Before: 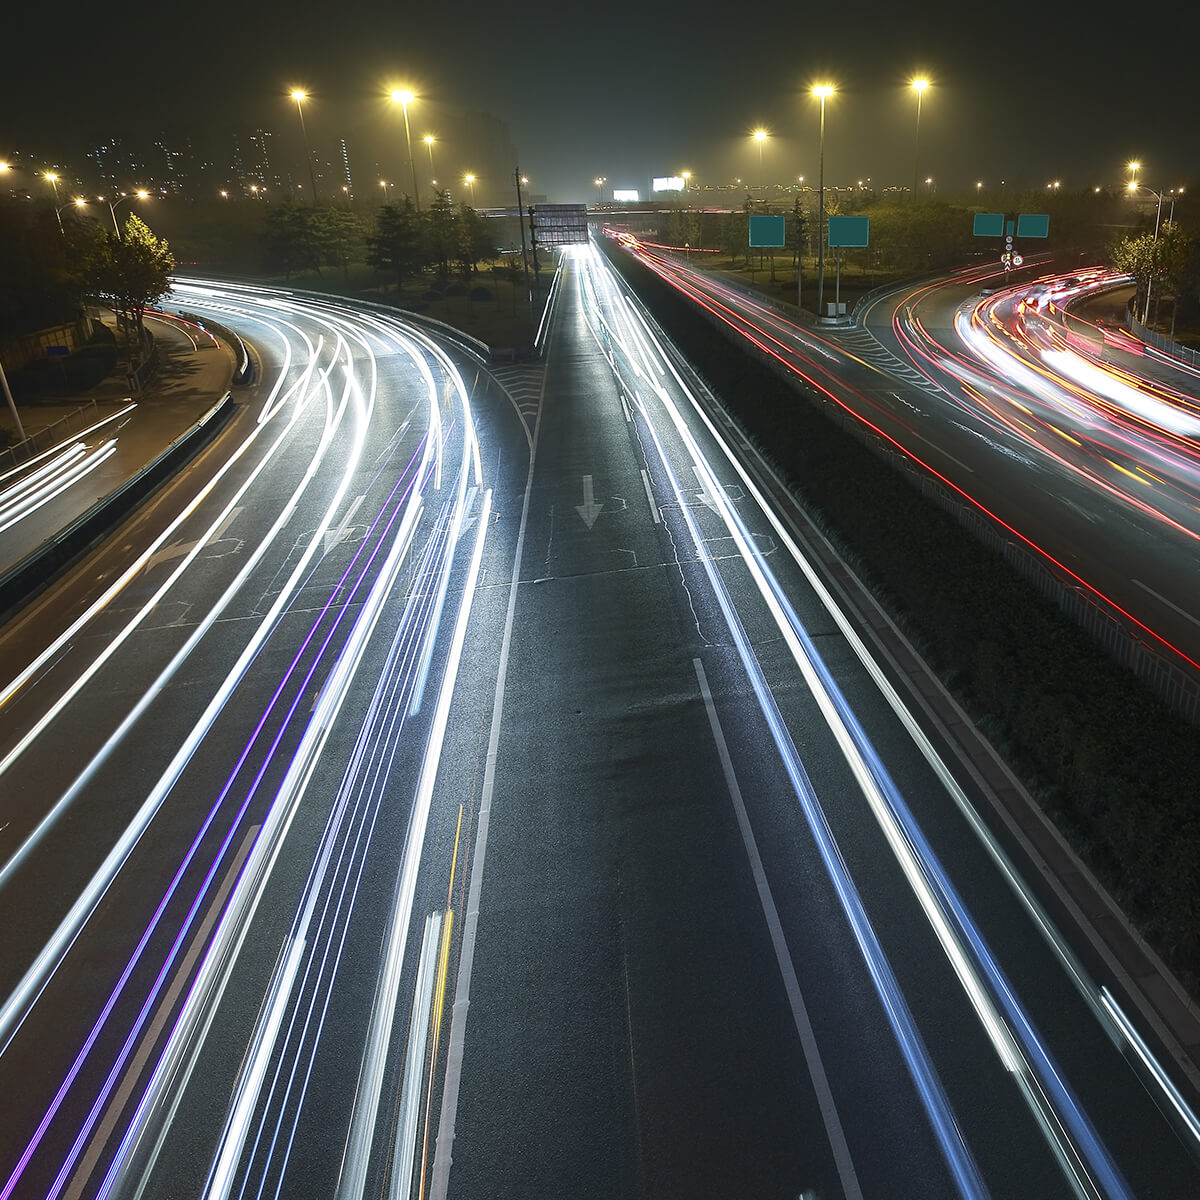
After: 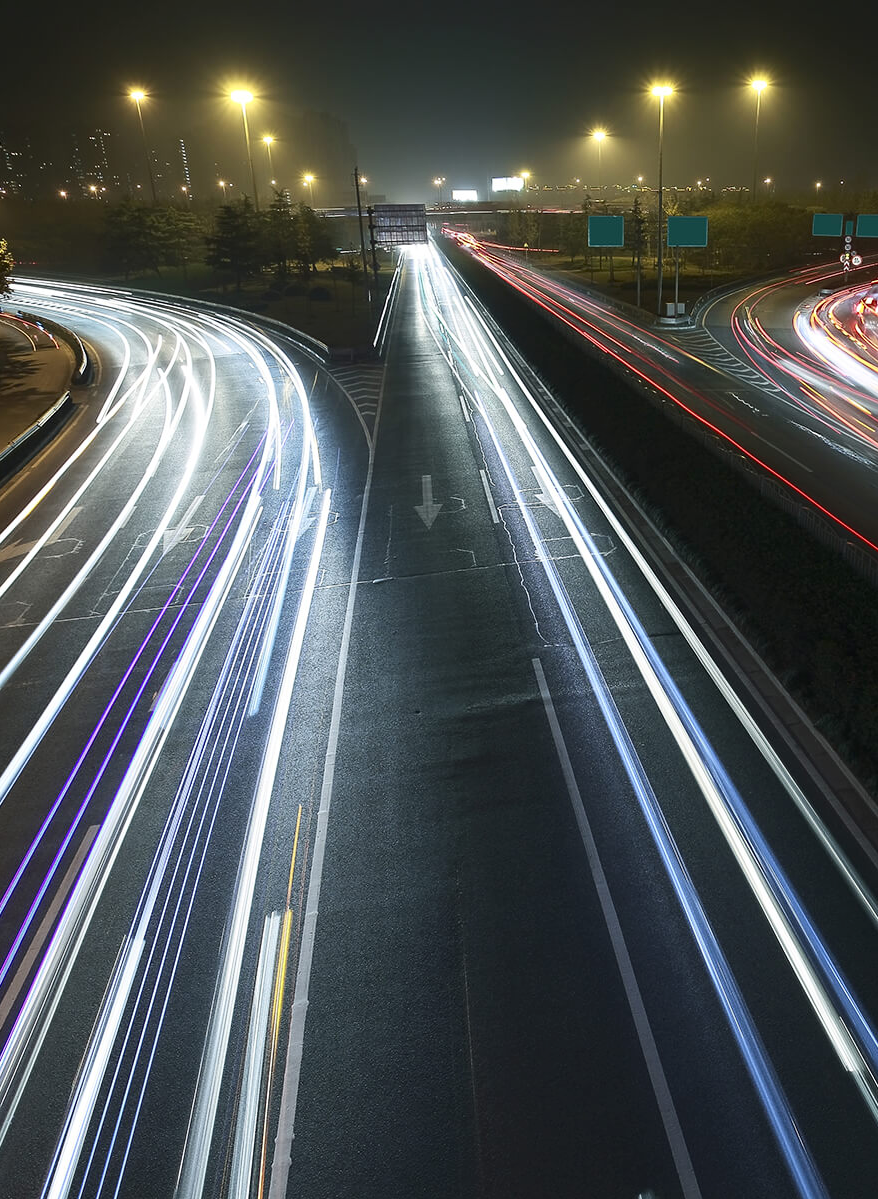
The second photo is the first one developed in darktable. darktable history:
contrast brightness saturation: contrast 0.14
crop: left 13.443%, right 13.31%
